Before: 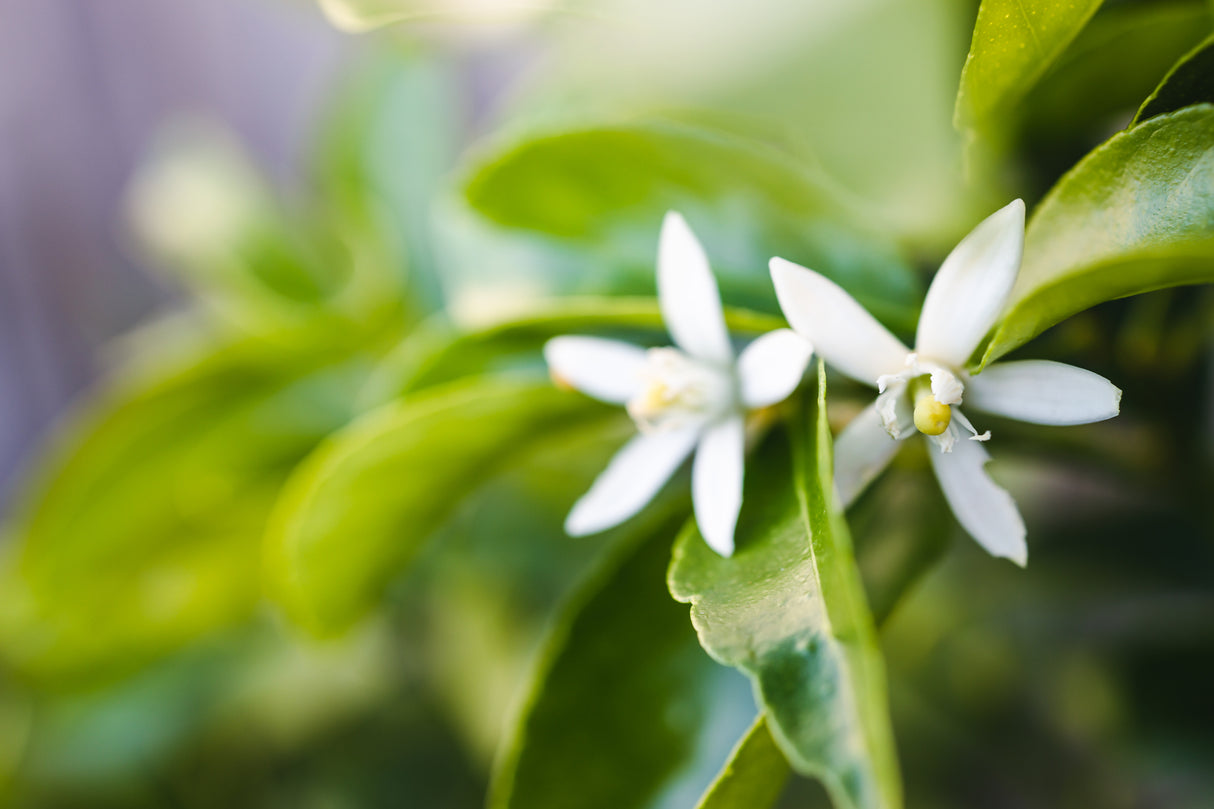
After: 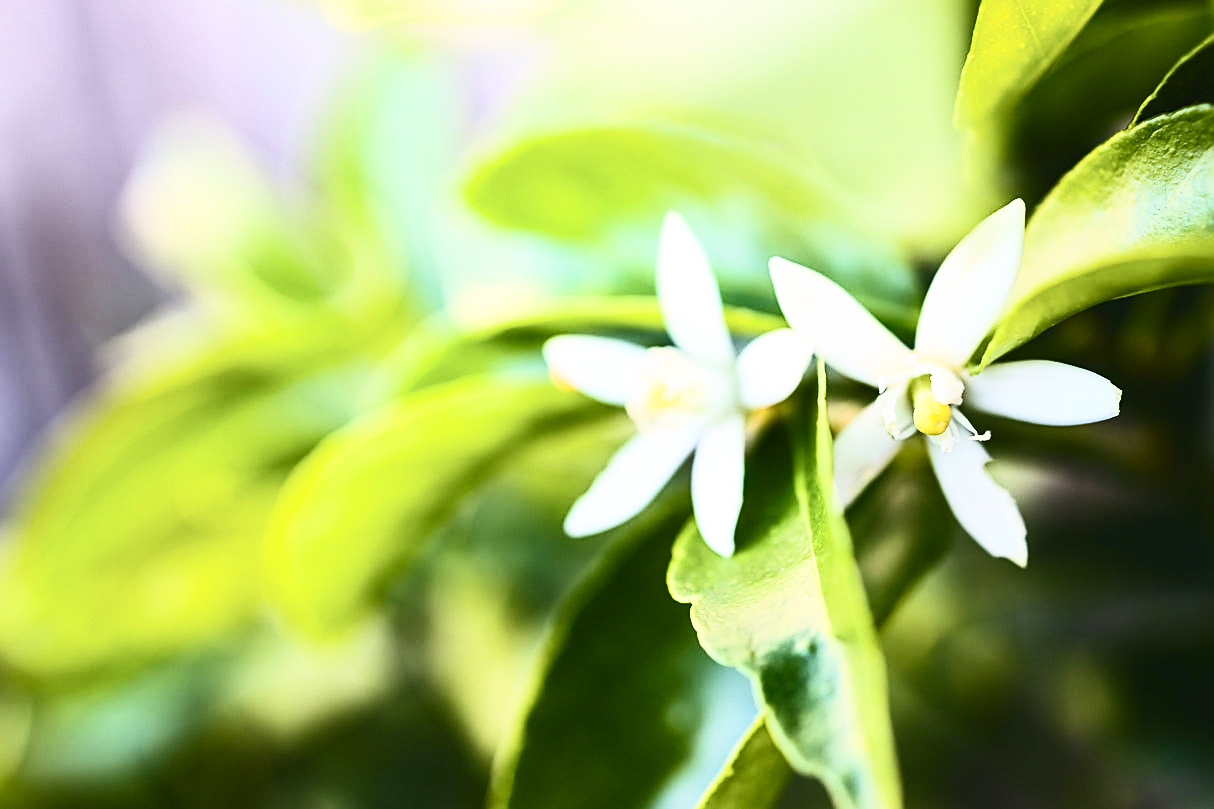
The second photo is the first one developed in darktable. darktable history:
sharpen: on, module defaults
contrast brightness saturation: contrast 0.638, brightness 0.358, saturation 0.15
